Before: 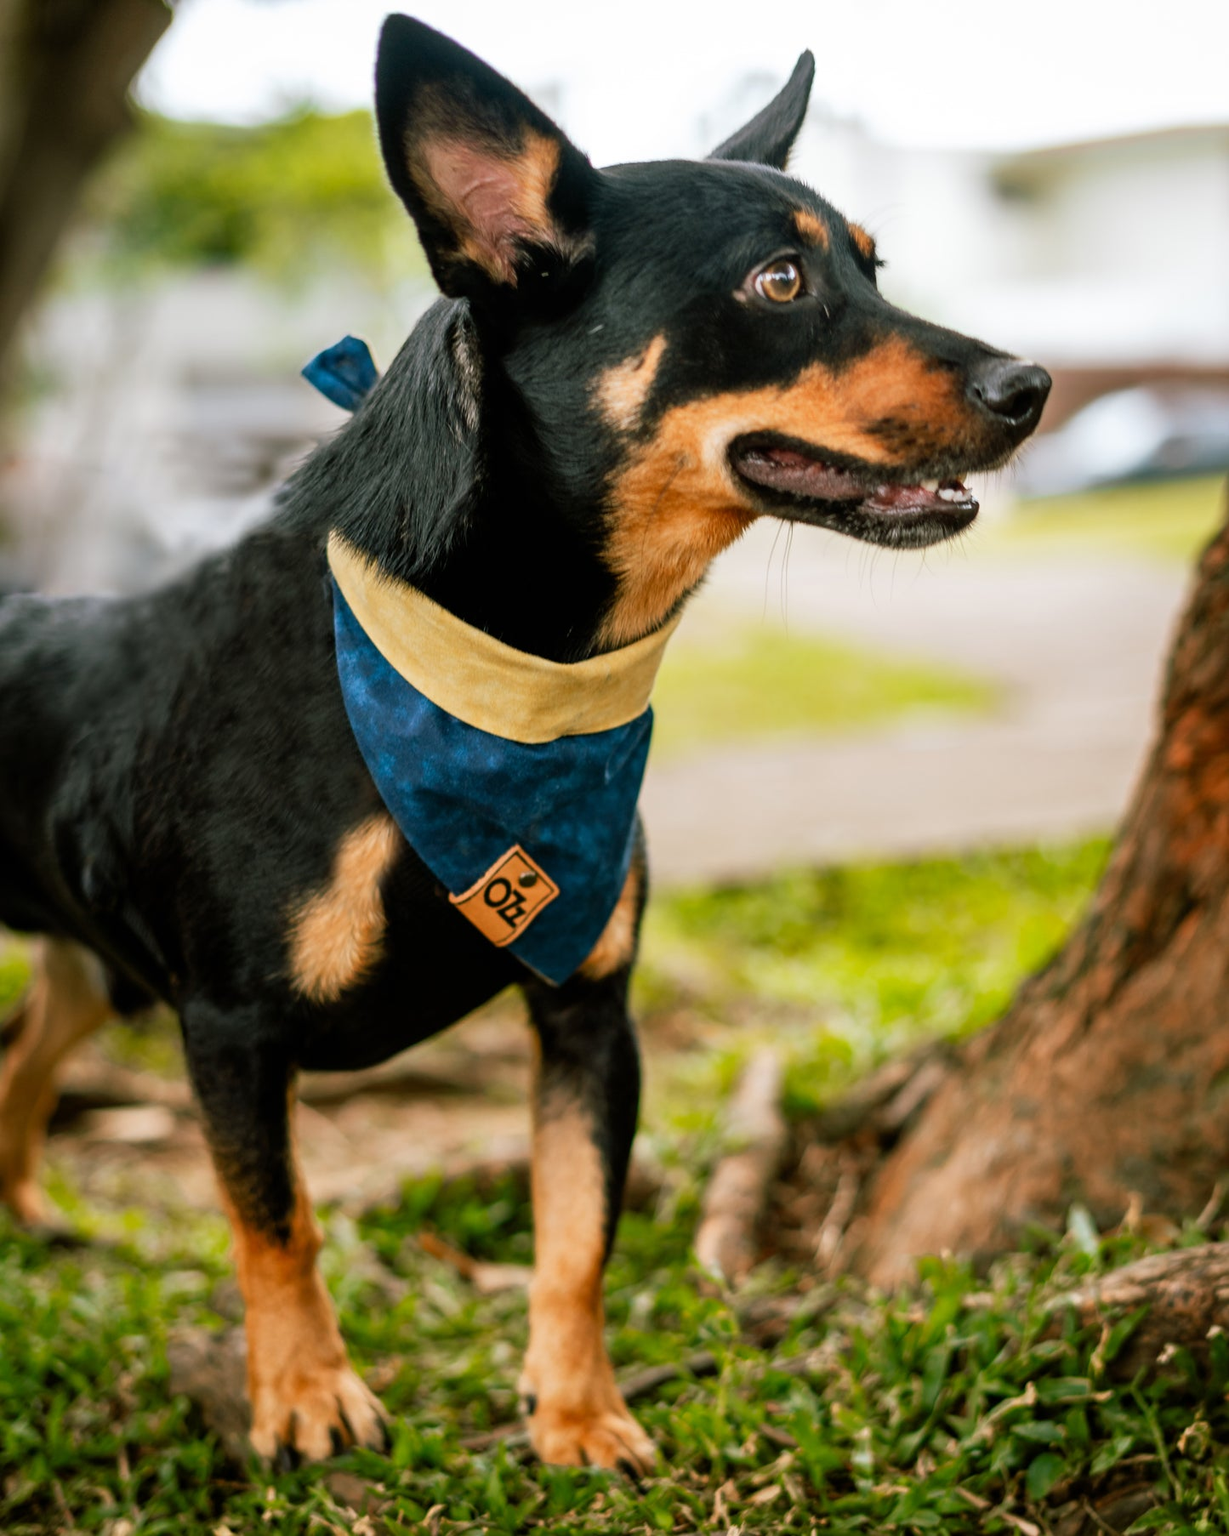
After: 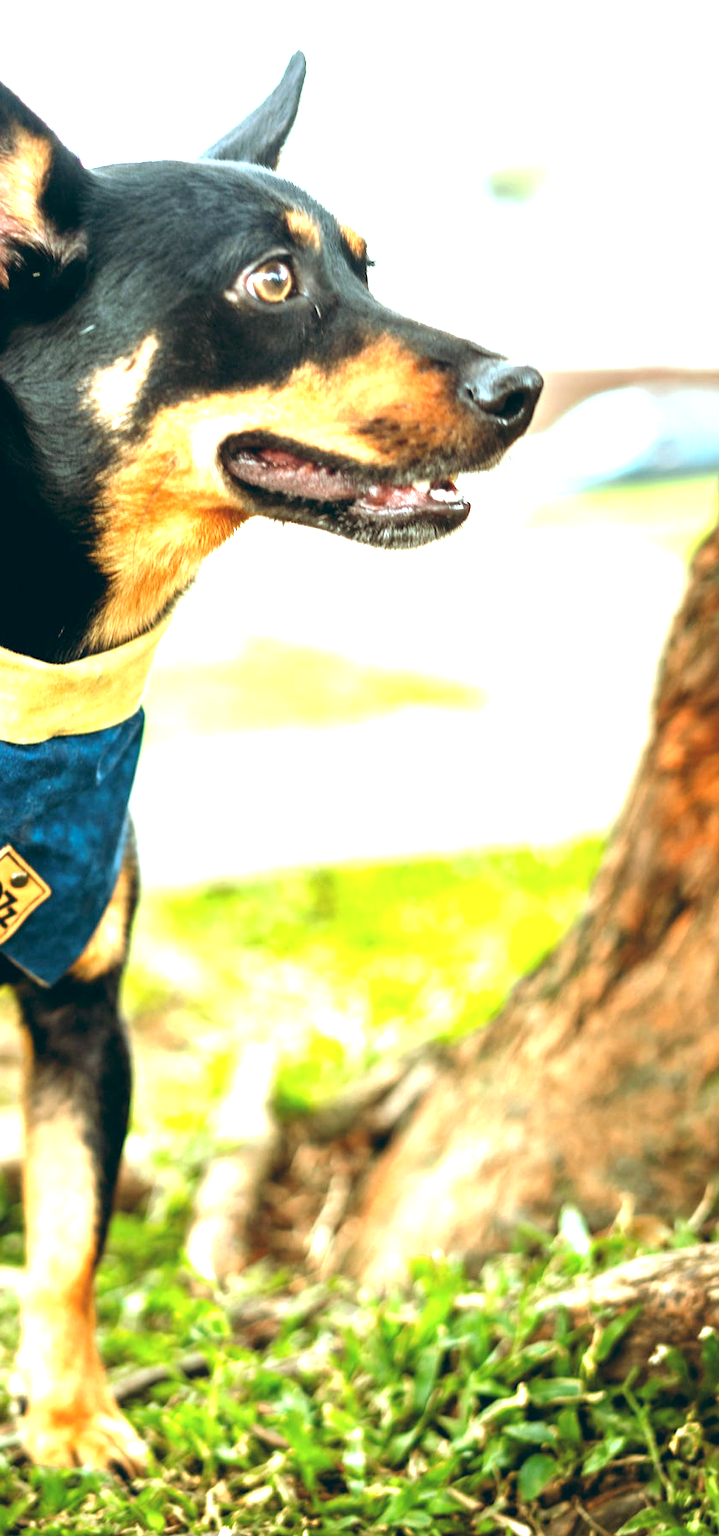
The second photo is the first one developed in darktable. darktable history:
crop: left 41.402%
exposure: black level correction 0, exposure 1.9 EV, compensate highlight preservation false
color balance: lift [1.003, 0.993, 1.001, 1.007], gamma [1.018, 1.072, 0.959, 0.928], gain [0.974, 0.873, 1.031, 1.127]
